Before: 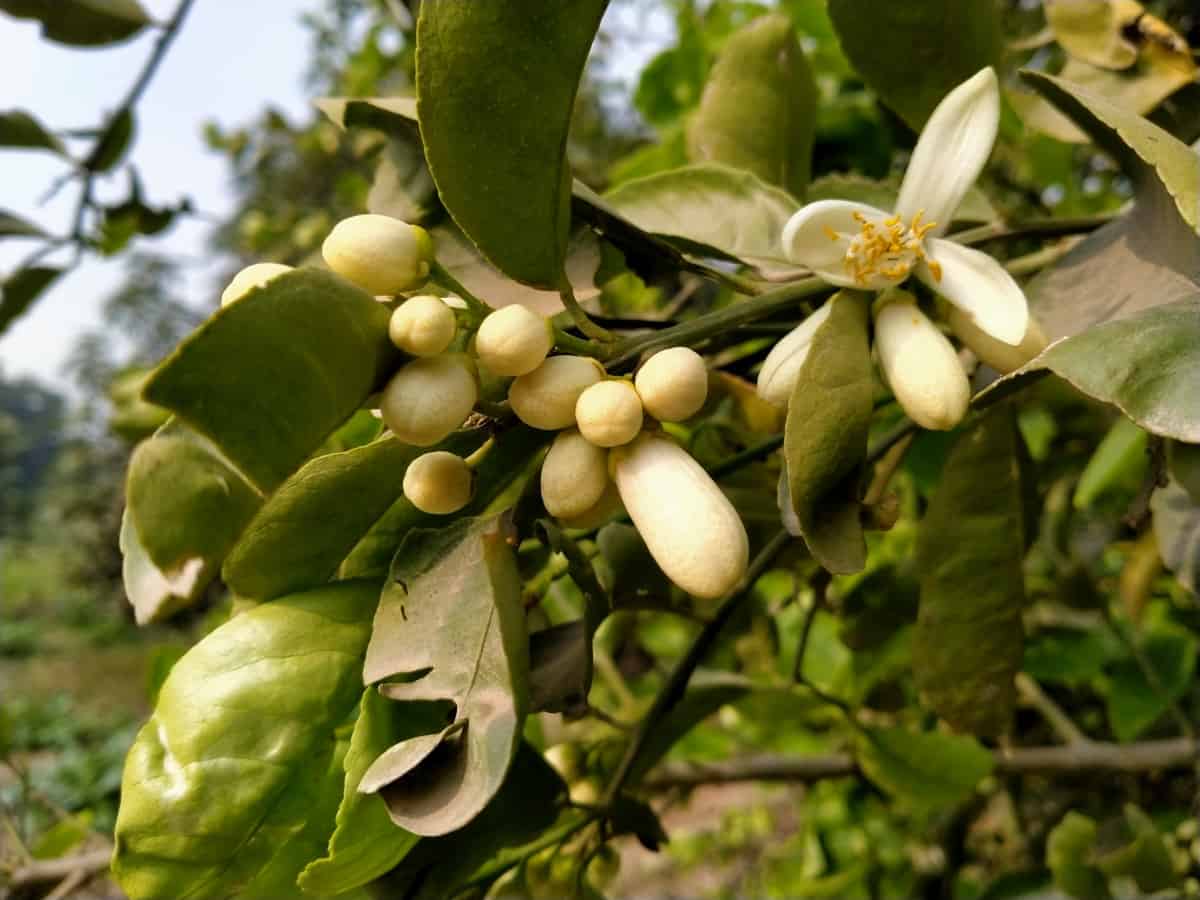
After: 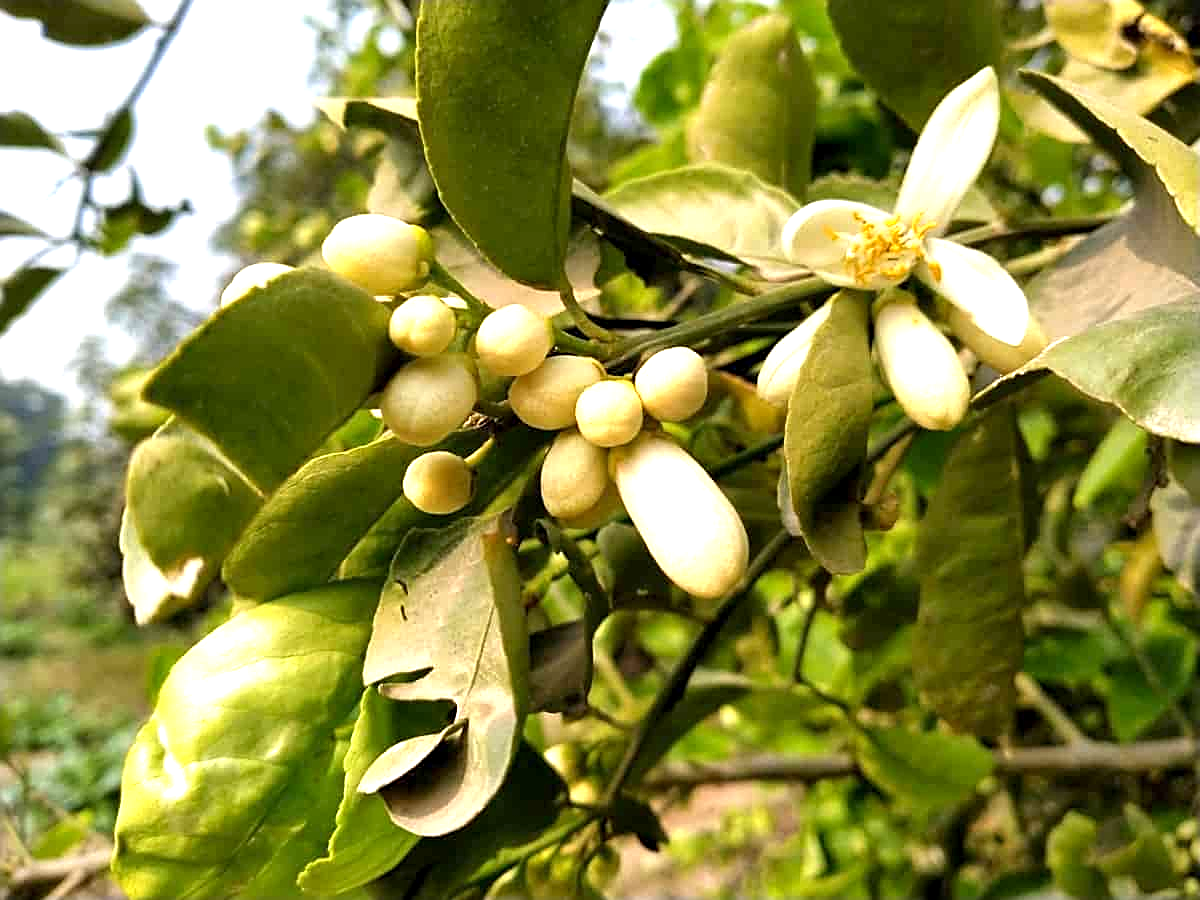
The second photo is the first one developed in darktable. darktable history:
sharpen: amount 0.575
exposure: black level correction 0.001, exposure 1.05 EV, compensate exposure bias true, compensate highlight preservation false
